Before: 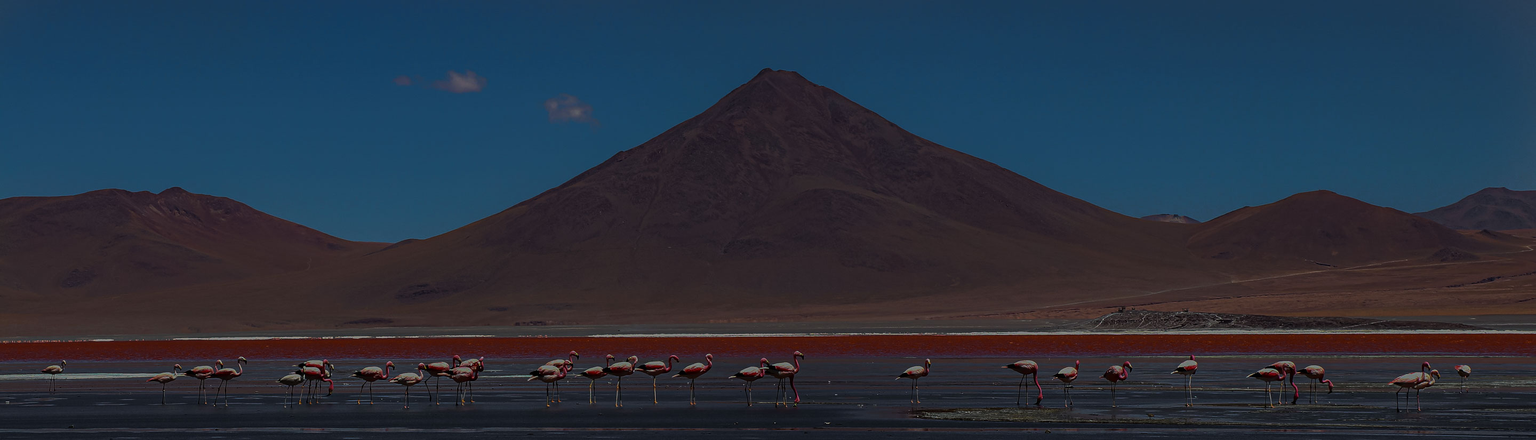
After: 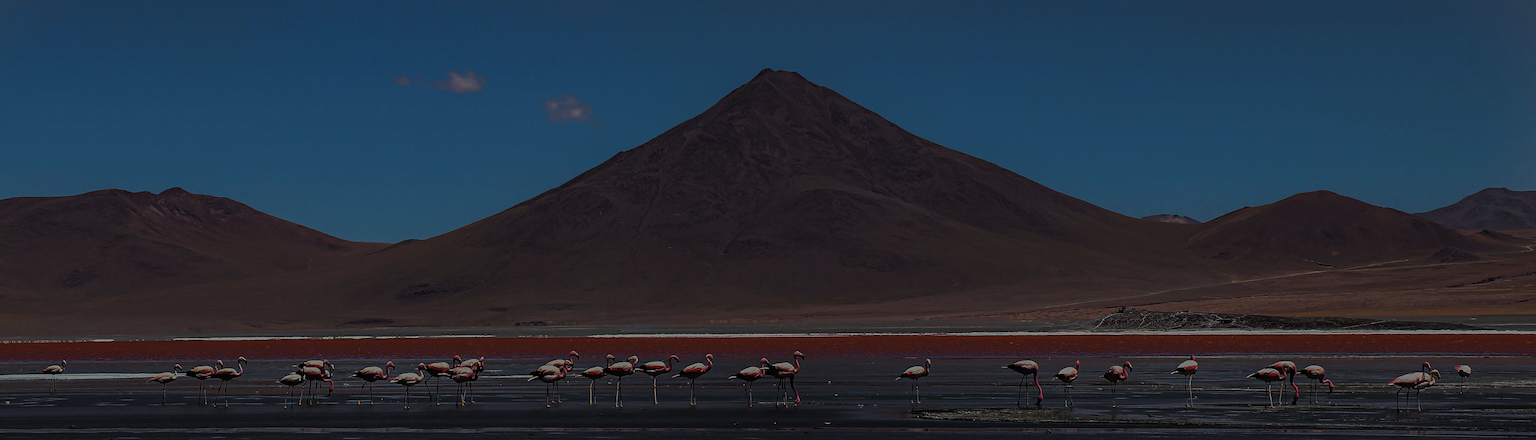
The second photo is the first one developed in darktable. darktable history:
filmic rgb: black relative exposure -7.65 EV, white relative exposure 4.56 EV, hardness 3.61, color science v5 (2021), iterations of high-quality reconstruction 0, contrast in shadows safe, contrast in highlights safe
